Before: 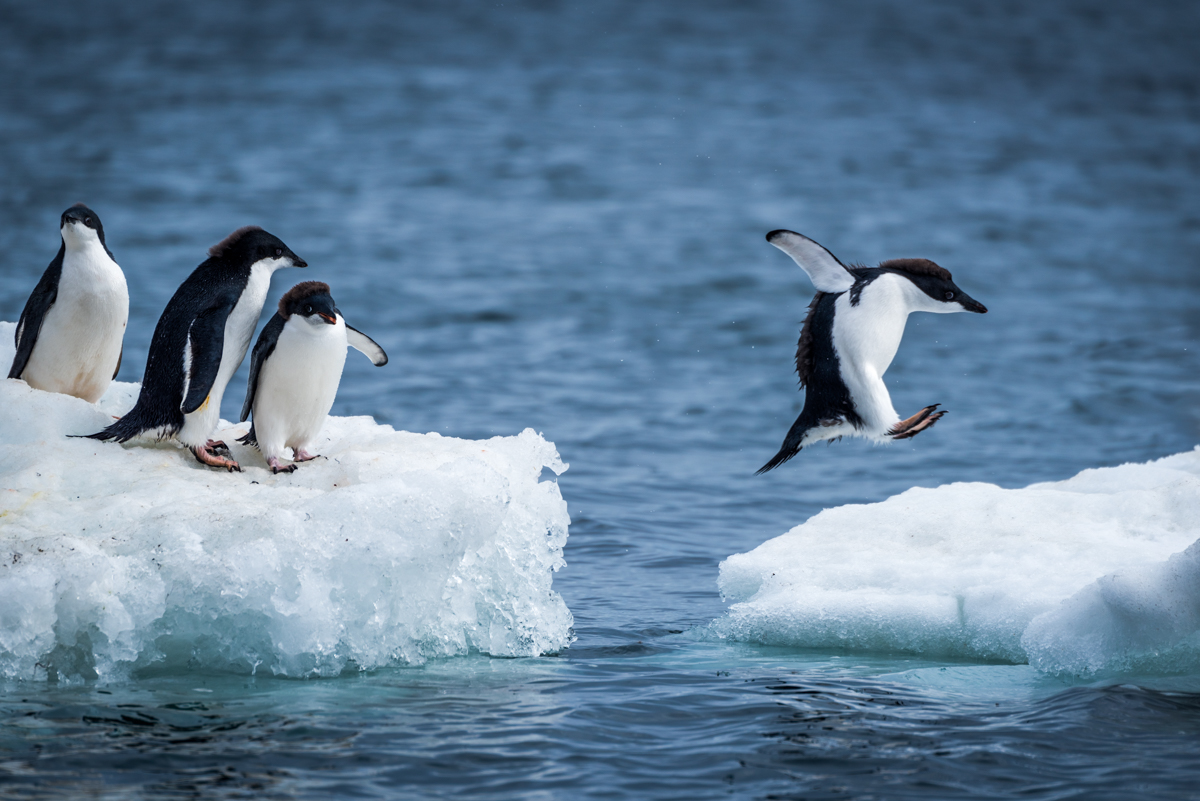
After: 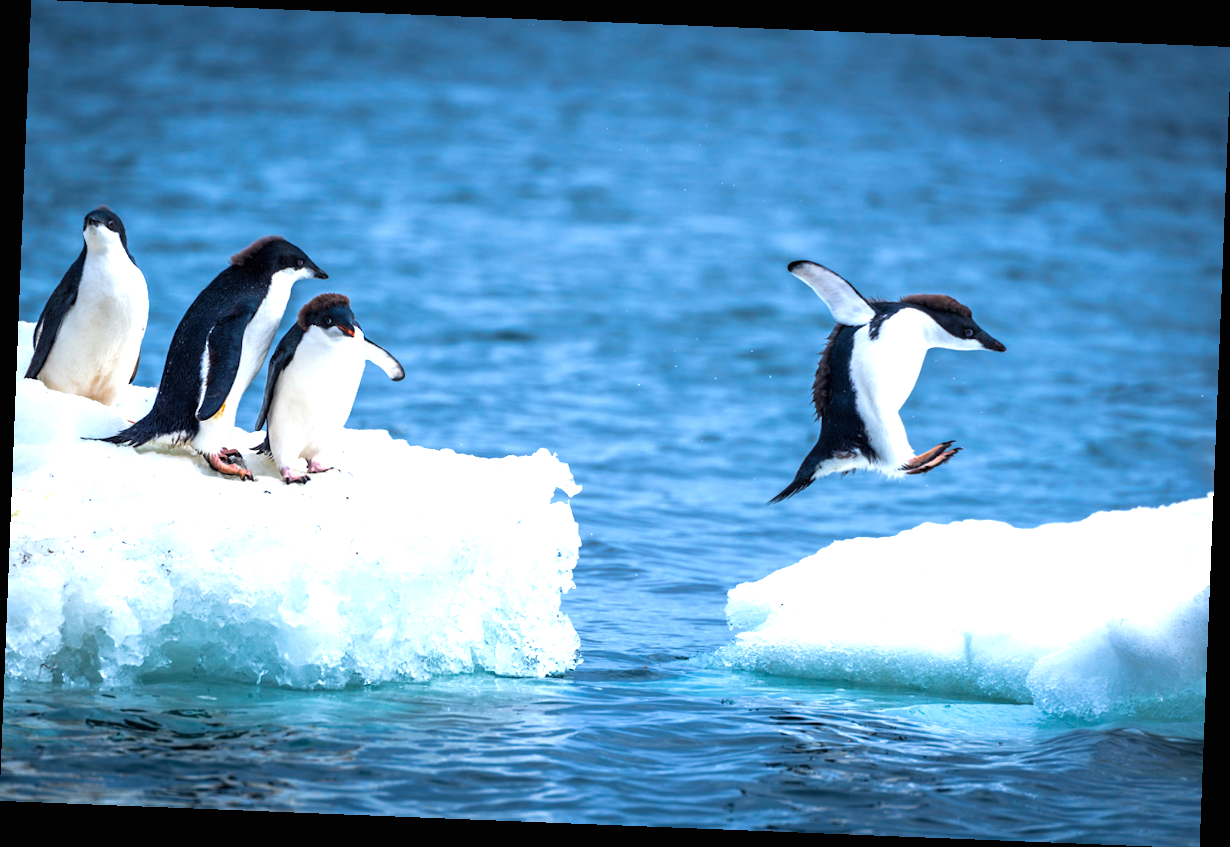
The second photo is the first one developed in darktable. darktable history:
color zones: curves: ch0 [(0, 0.425) (0.143, 0.422) (0.286, 0.42) (0.429, 0.419) (0.571, 0.419) (0.714, 0.42) (0.857, 0.422) (1, 0.425)]; ch1 [(0, 0.666) (0.143, 0.669) (0.286, 0.671) (0.429, 0.67) (0.571, 0.67) (0.714, 0.67) (0.857, 0.67) (1, 0.666)]
rotate and perspective: rotation 2.27°, automatic cropping off
exposure: black level correction 0, exposure 1.1 EV, compensate exposure bias true, compensate highlight preservation false
